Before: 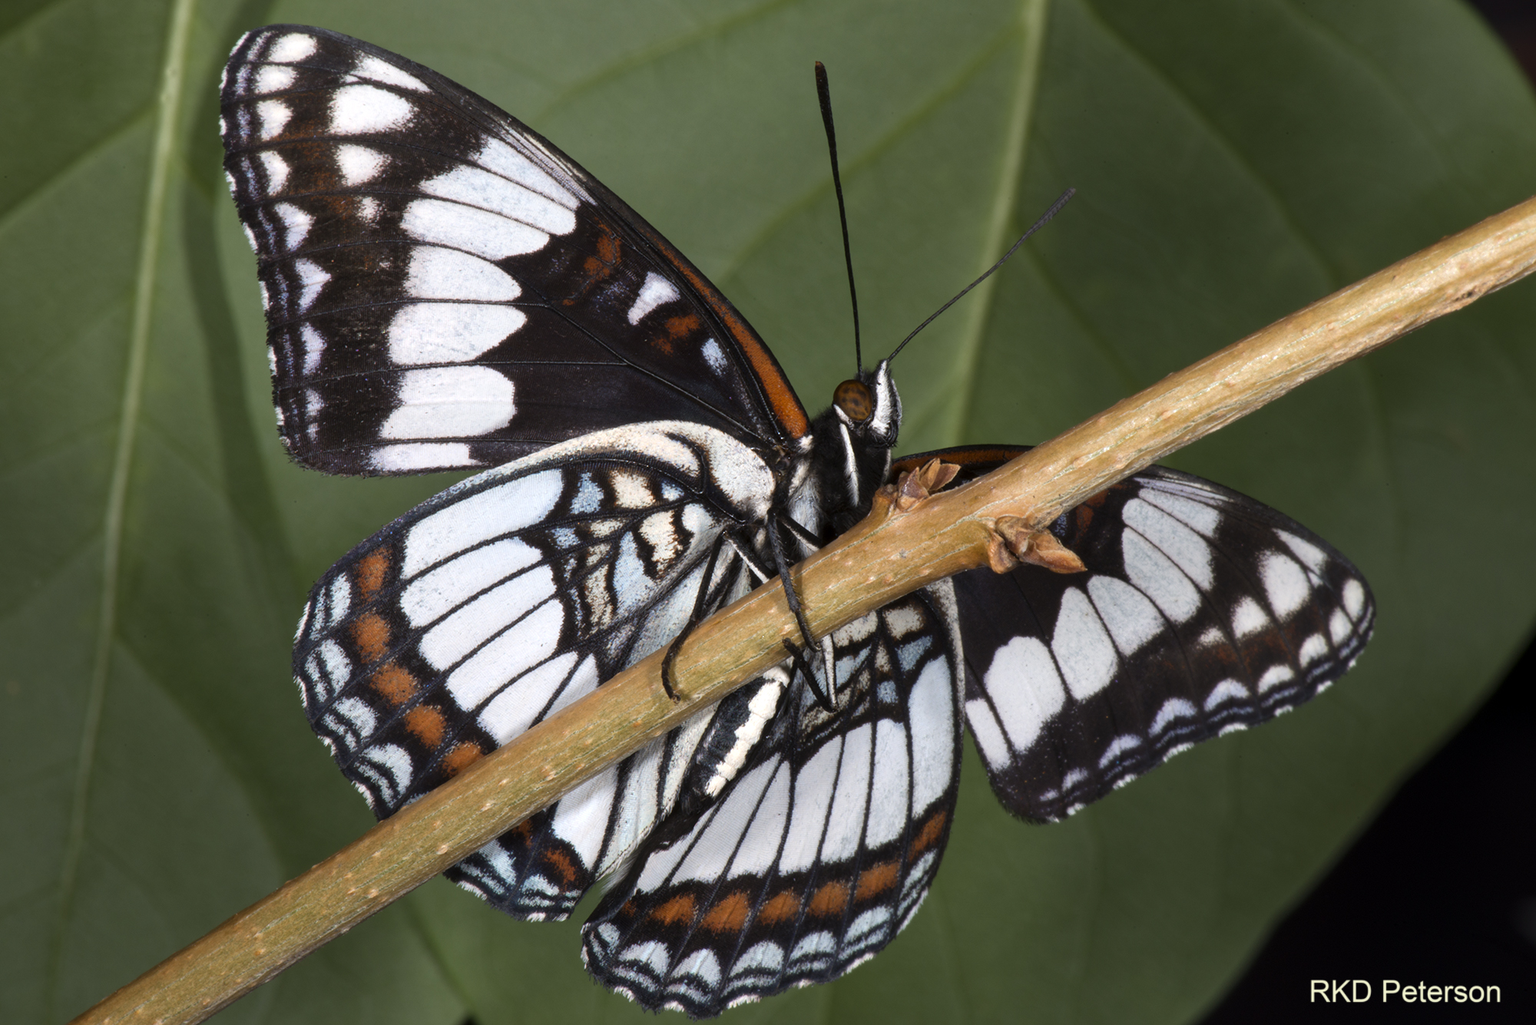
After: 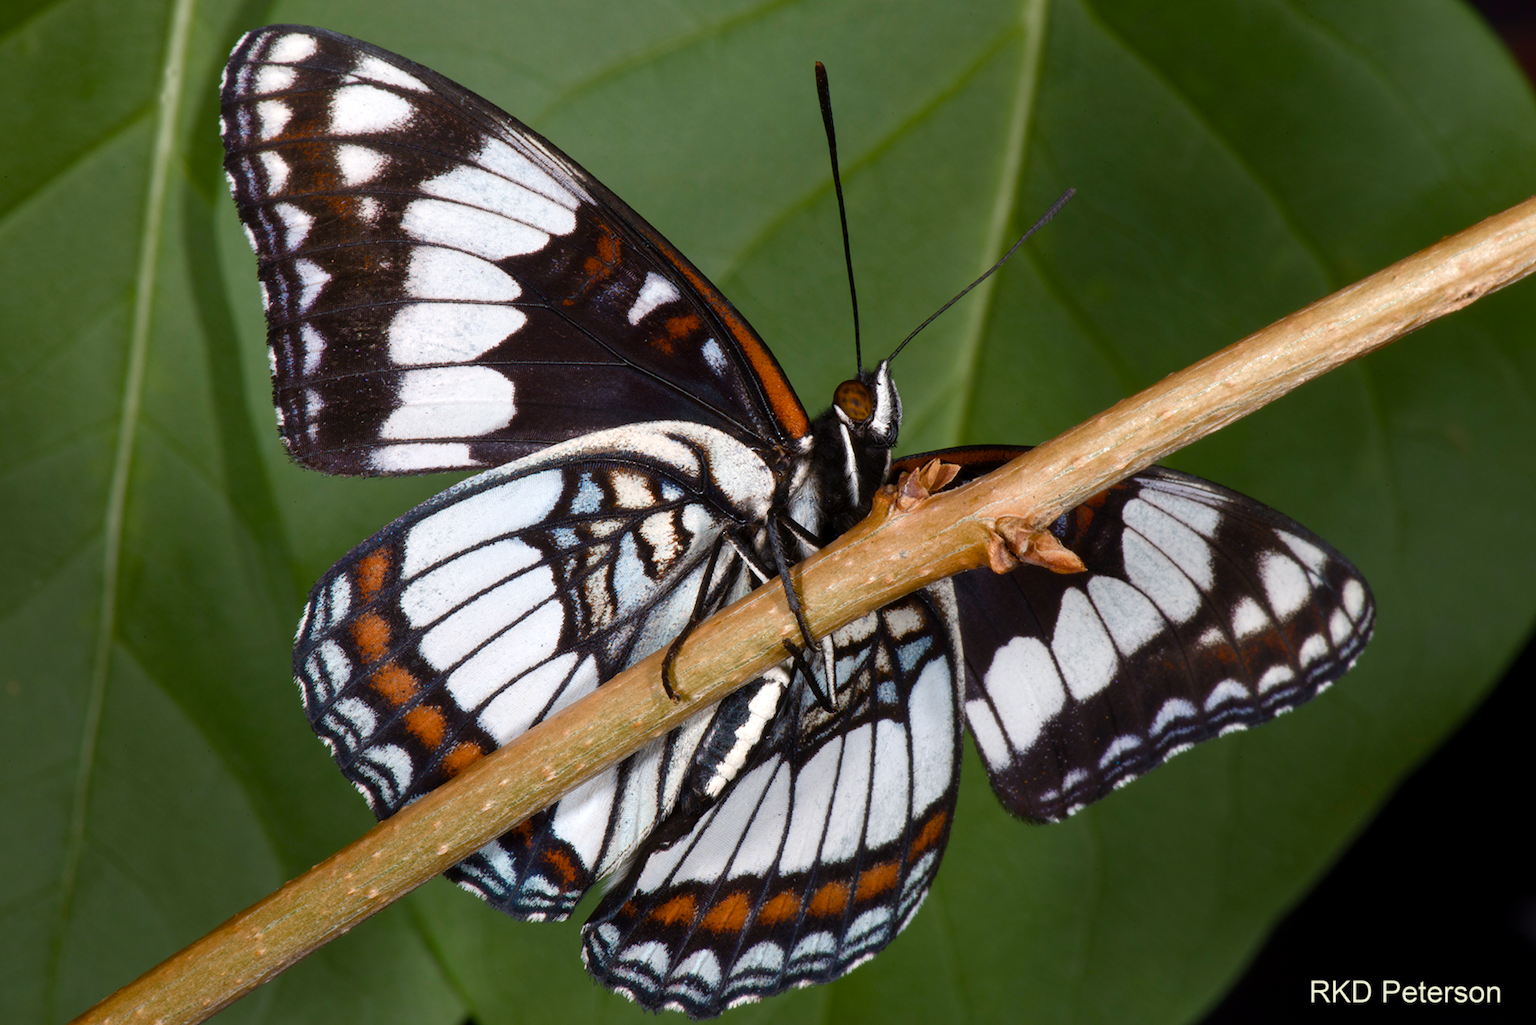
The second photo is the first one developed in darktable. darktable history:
color balance rgb: perceptual saturation grading › global saturation 20%, perceptual saturation grading › highlights -49.962%, perceptual saturation grading › shadows 26.215%, global vibrance 20%
